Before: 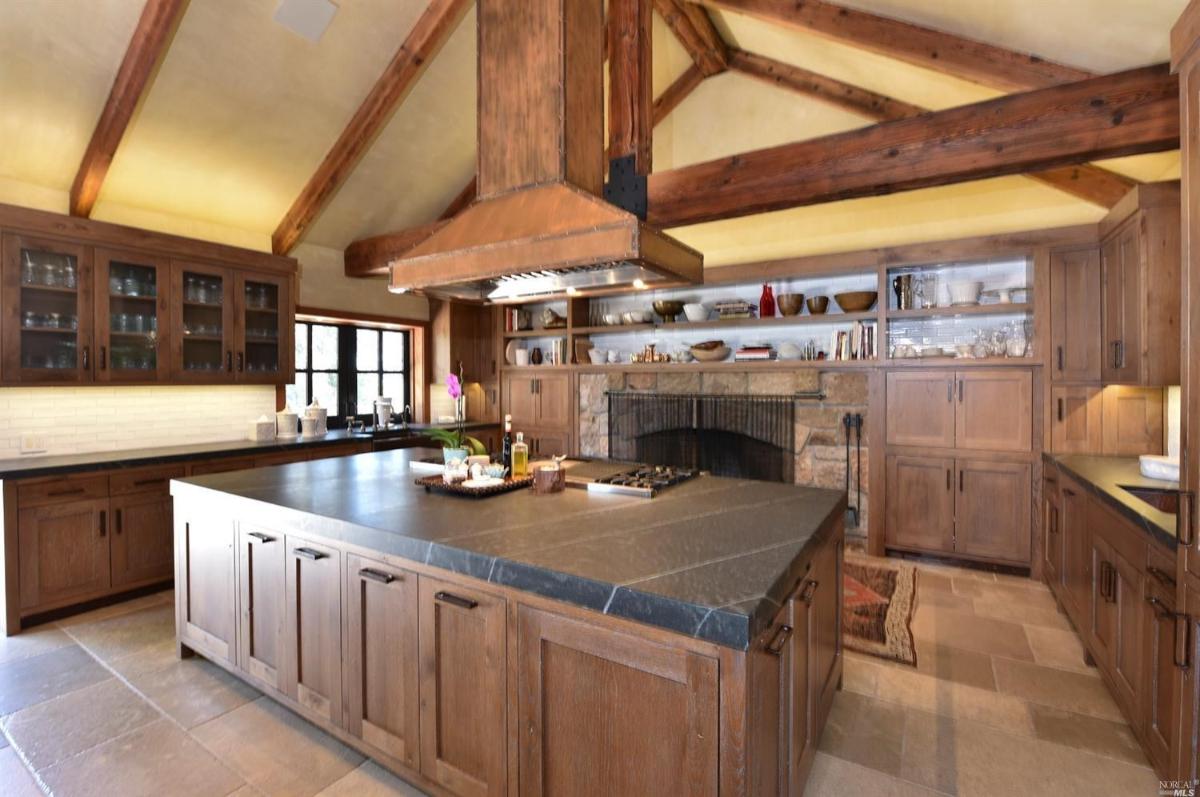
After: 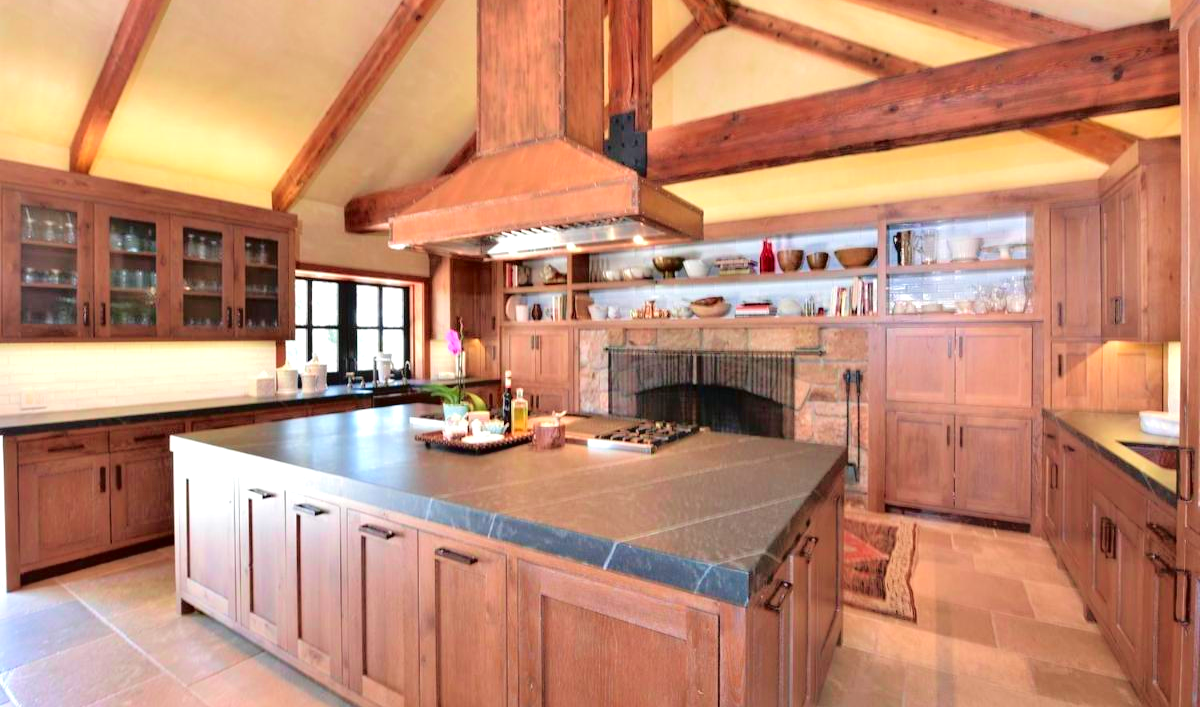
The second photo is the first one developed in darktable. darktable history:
tone curve: curves: ch0 [(0, 0) (0.126, 0.061) (0.362, 0.382) (0.498, 0.498) (0.706, 0.712) (1, 1)]; ch1 [(0, 0) (0.5, 0.497) (0.55, 0.578) (1, 1)]; ch2 [(0, 0) (0.44, 0.424) (0.489, 0.486) (0.537, 0.538) (1, 1)], color space Lab, independent channels
crop and rotate: top 5.578%, bottom 5.643%
tone equalizer: -8 EV 1.04 EV, -7 EV 0.996 EV, -6 EV 0.982 EV, -5 EV 1.02 EV, -4 EV 0.998 EV, -3 EV 0.743 EV, -2 EV 0.498 EV, -1 EV 0.234 EV, edges refinement/feathering 500, mask exposure compensation -1.57 EV, preserve details no
velvia: strength 15.34%
